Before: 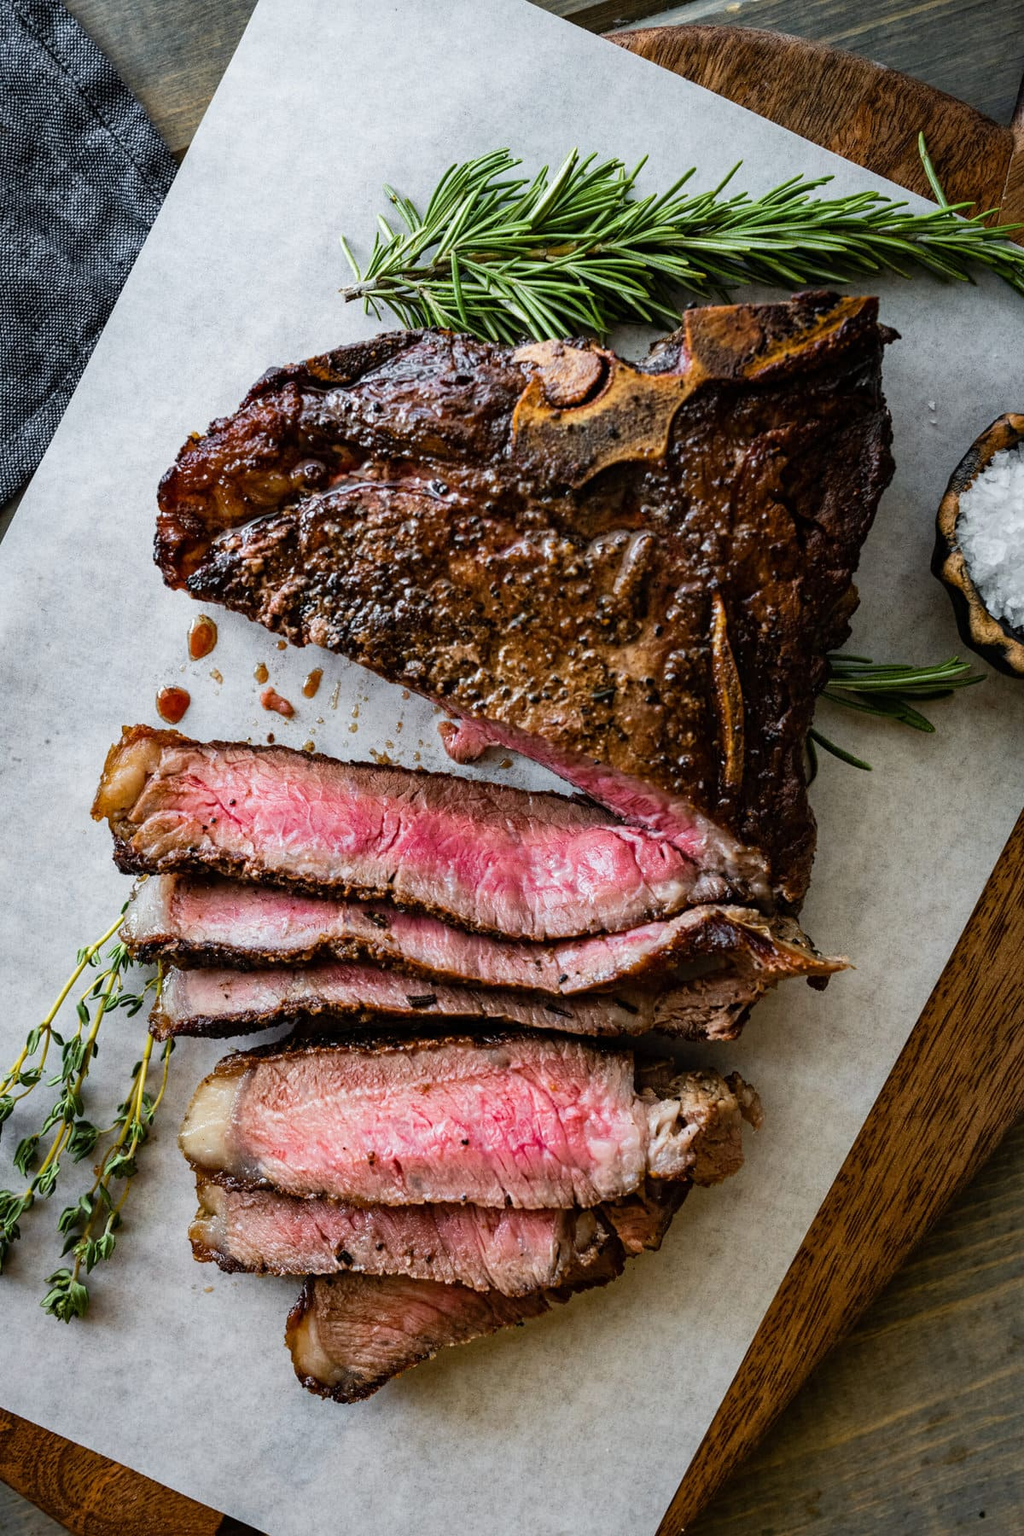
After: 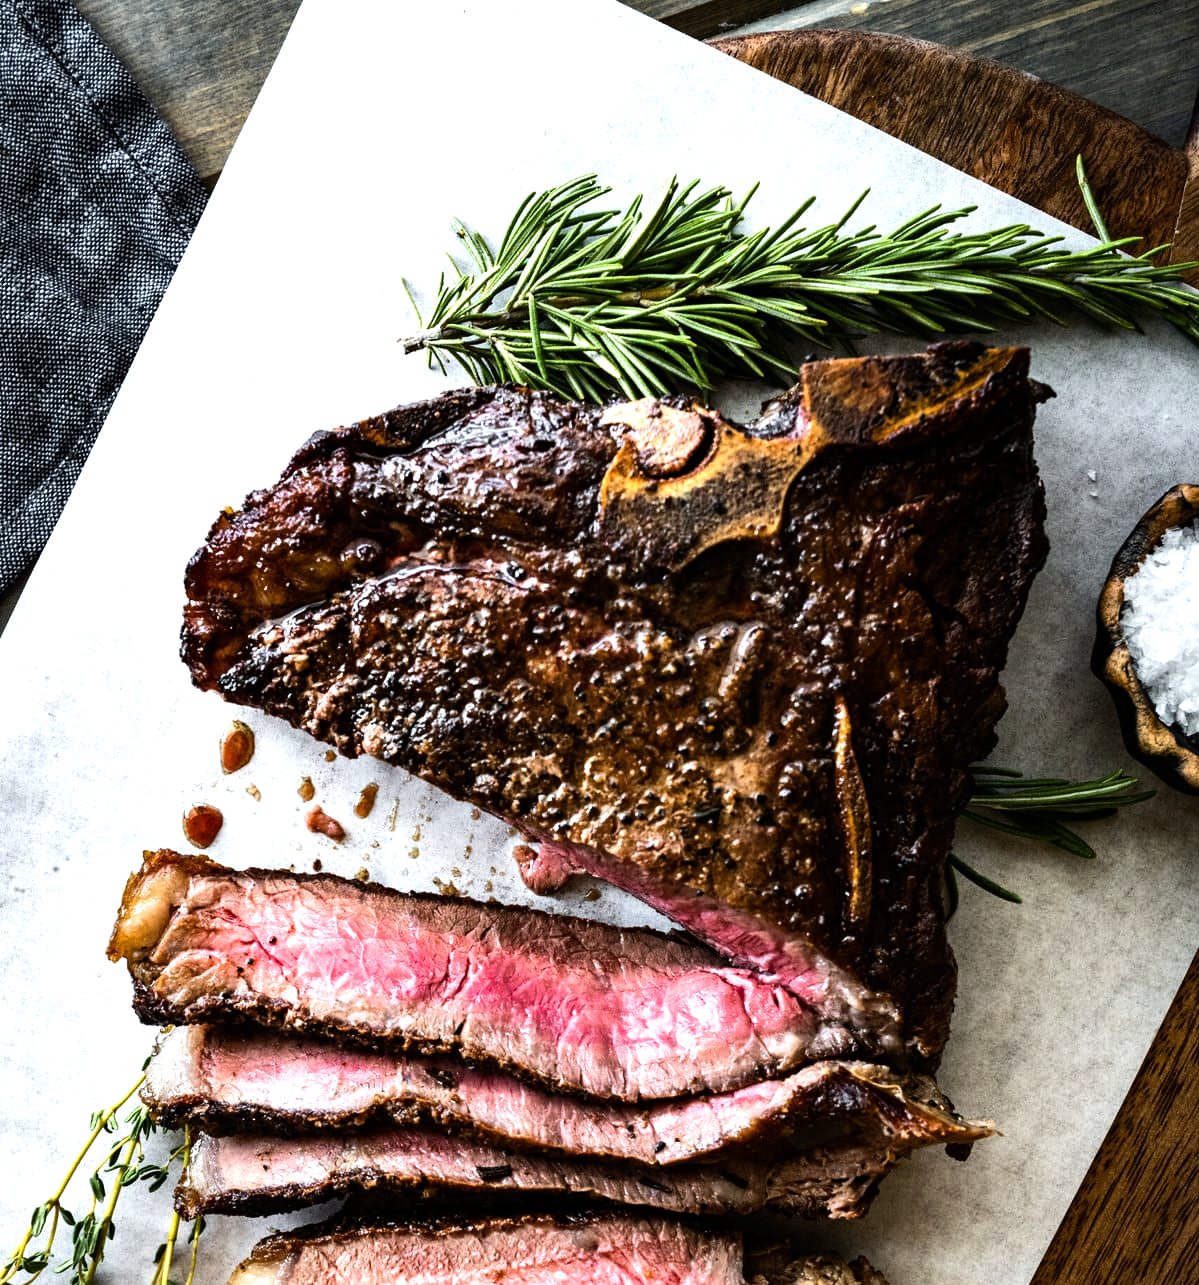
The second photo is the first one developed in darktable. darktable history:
crop: bottom 28.576%
tone equalizer: -8 EV -1.08 EV, -7 EV -1.01 EV, -6 EV -0.867 EV, -5 EV -0.578 EV, -3 EV 0.578 EV, -2 EV 0.867 EV, -1 EV 1.01 EV, +0 EV 1.08 EV, edges refinement/feathering 500, mask exposure compensation -1.57 EV, preserve details no
